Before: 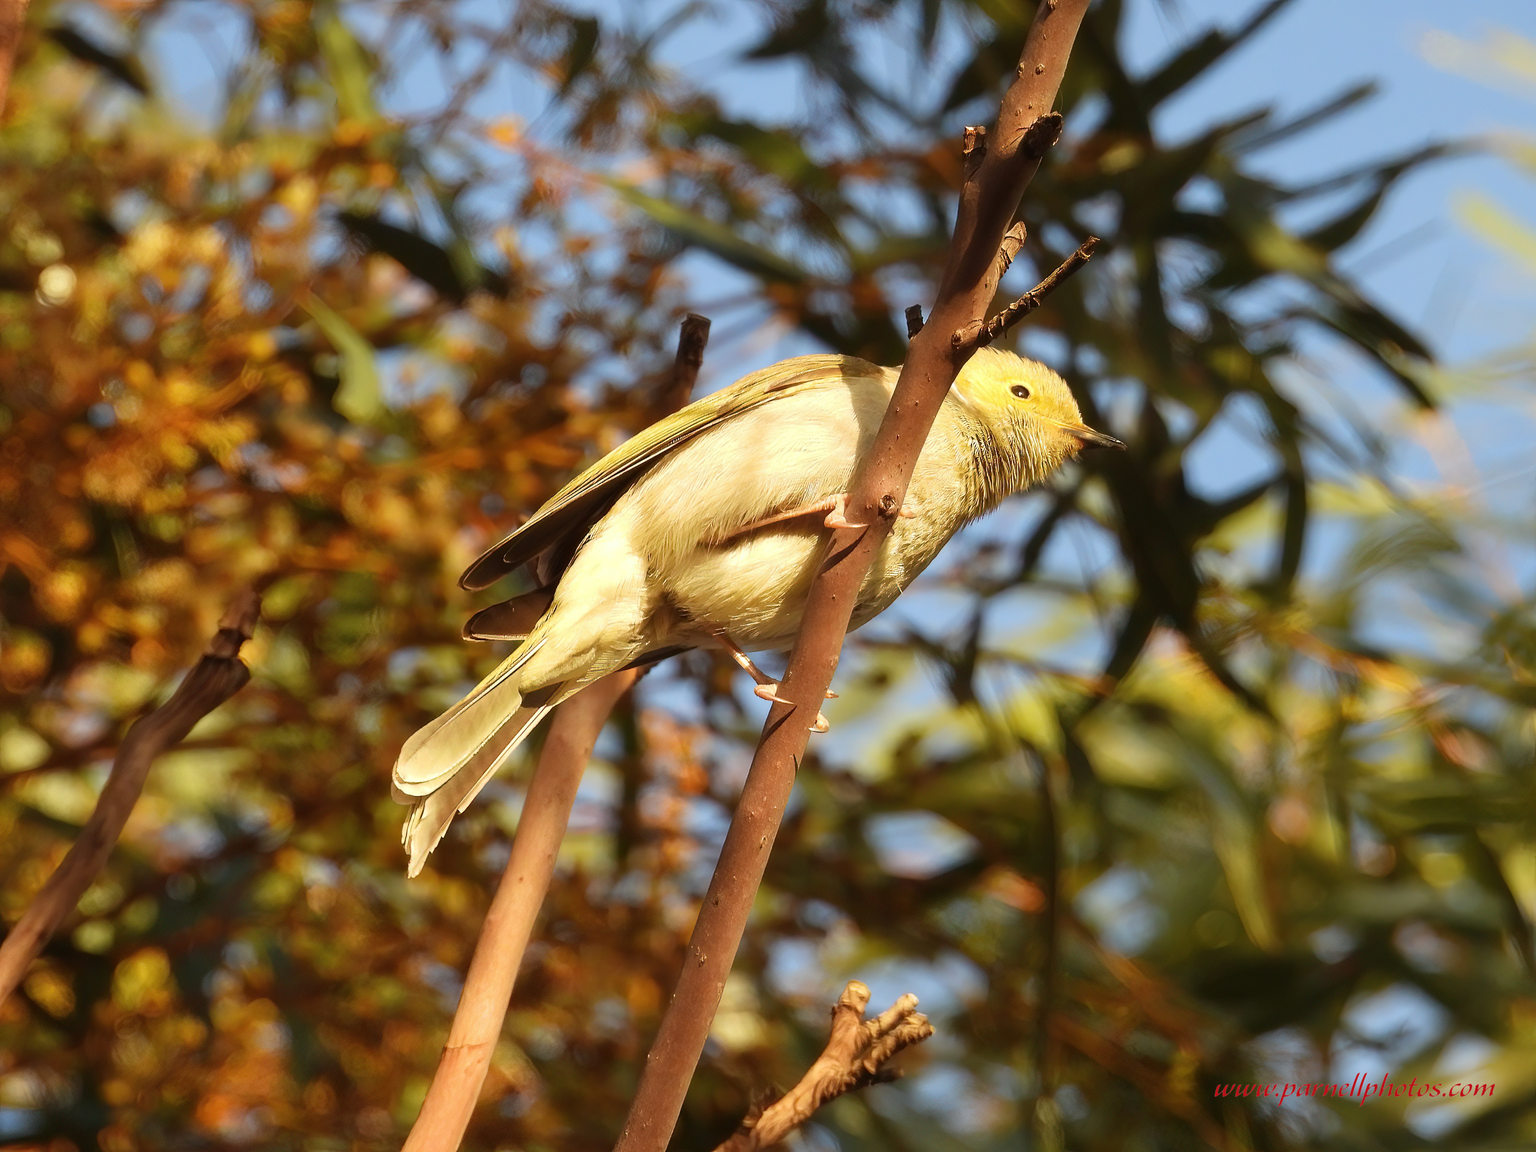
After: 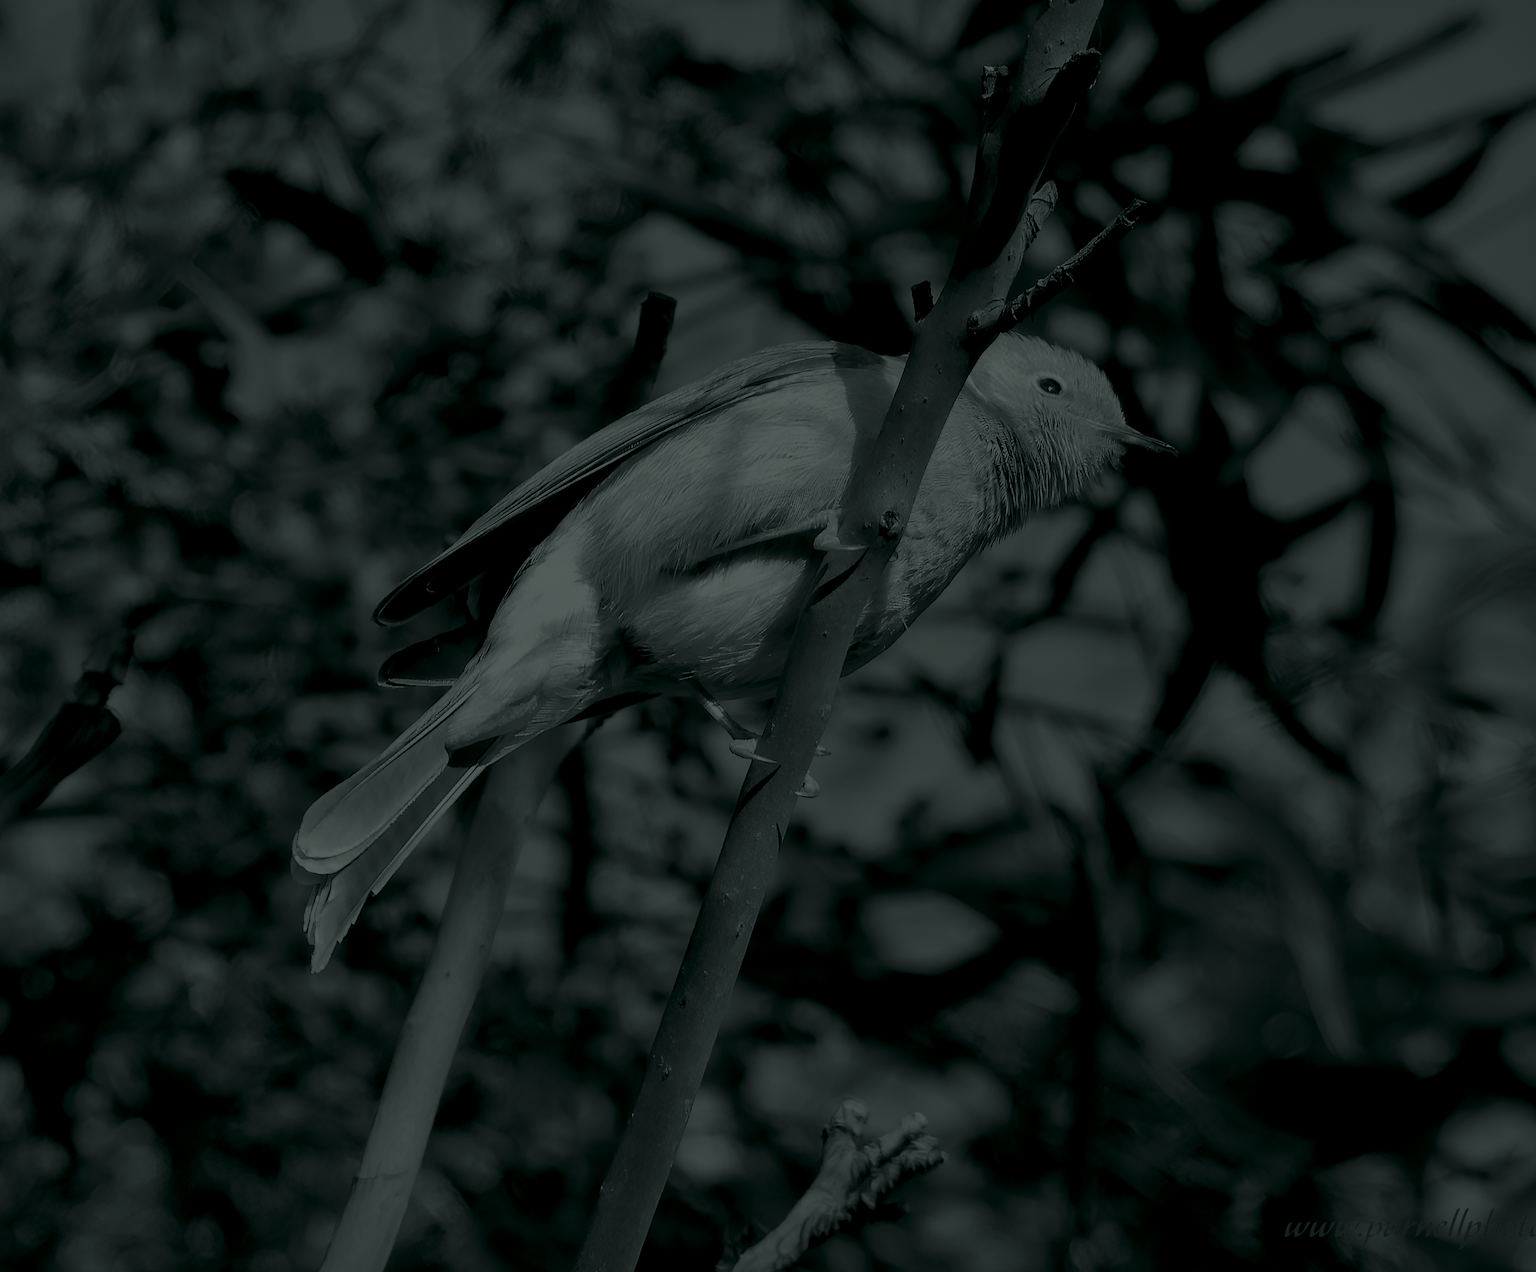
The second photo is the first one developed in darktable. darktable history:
color zones: curves: ch1 [(0.077, 0.436) (0.25, 0.5) (0.75, 0.5)]
colorize: hue 90°, saturation 19%, lightness 1.59%, version 1
crop: left 9.807%, top 6.259%, right 7.334%, bottom 2.177%
shadows and highlights: shadows 40, highlights -60
